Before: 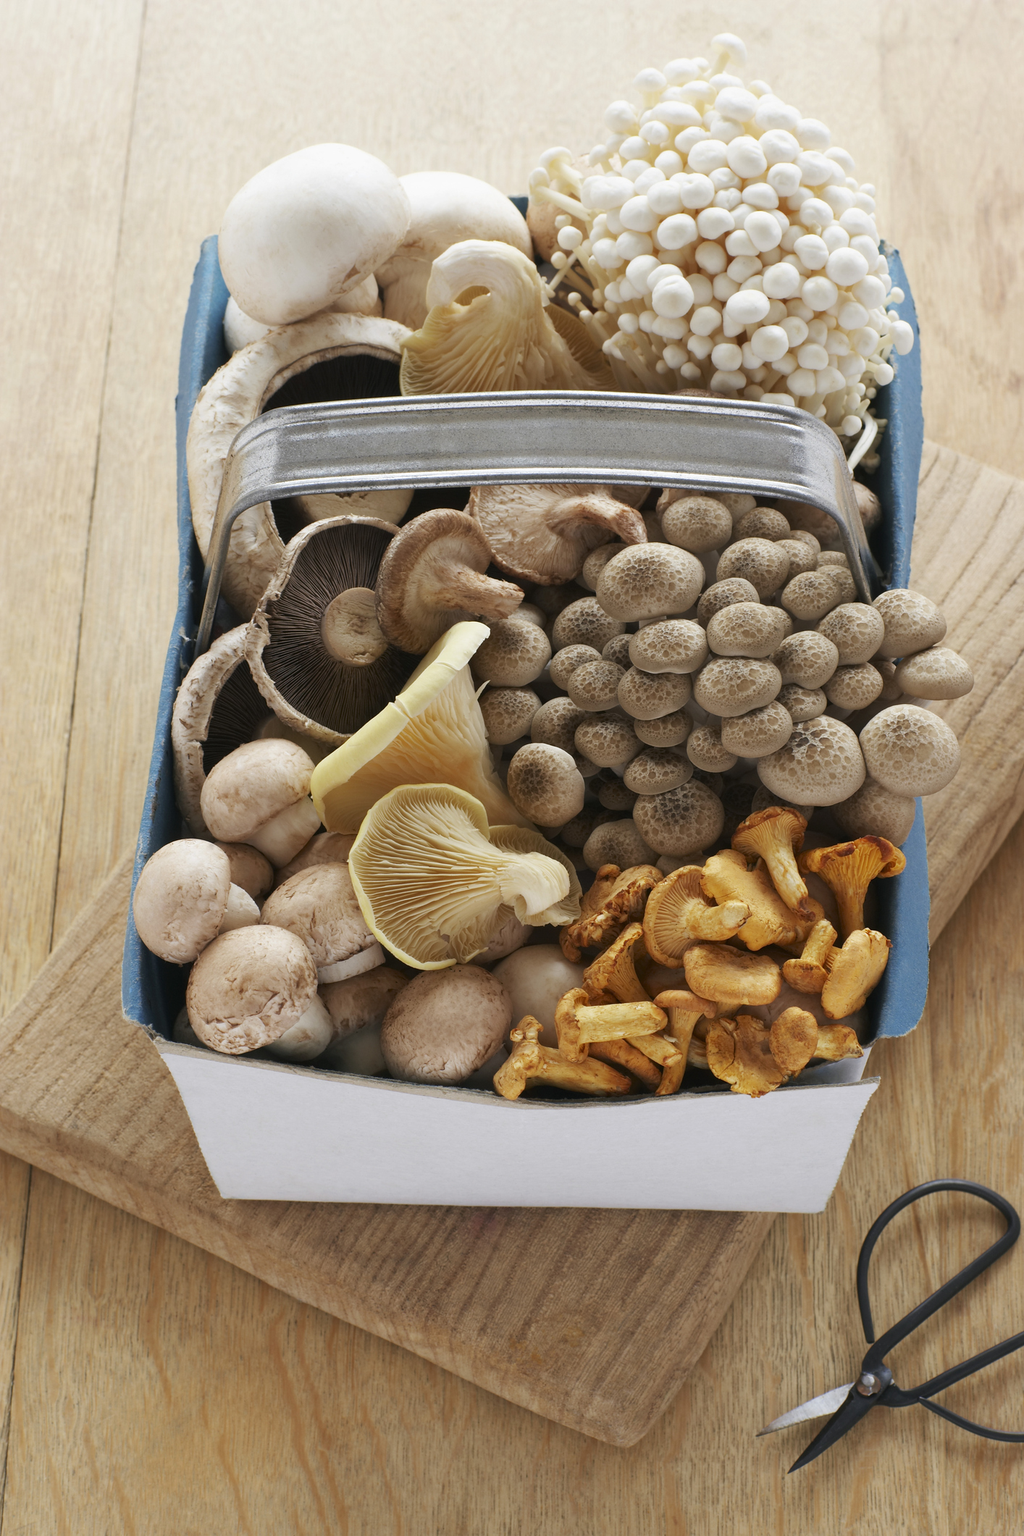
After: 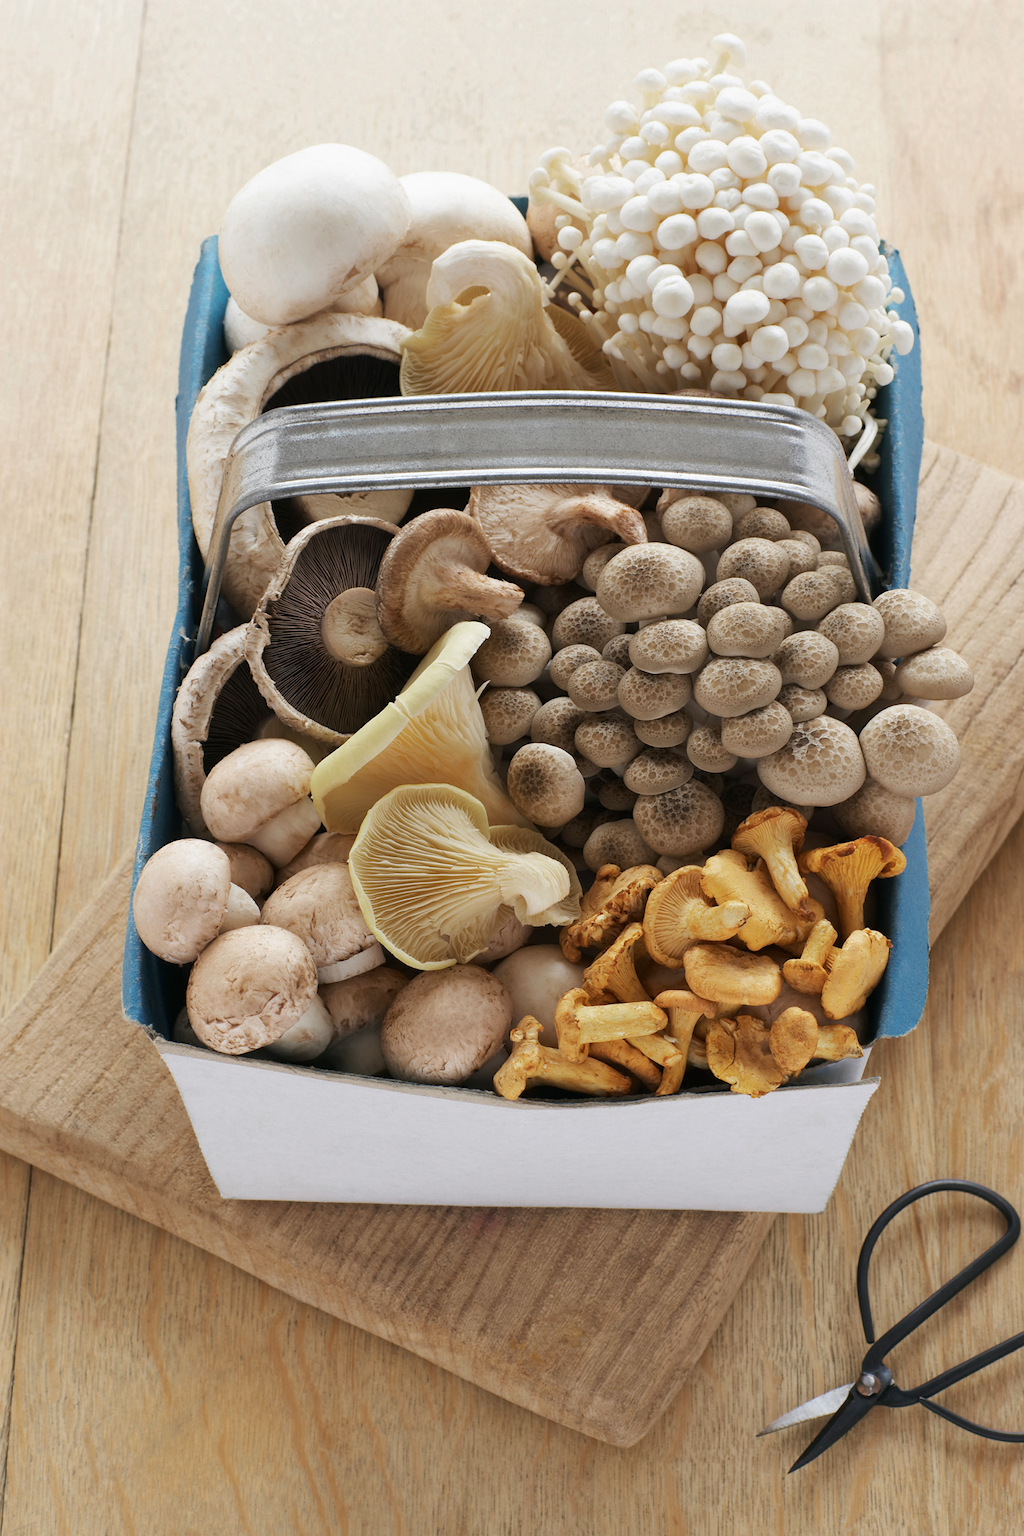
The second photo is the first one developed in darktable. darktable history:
color zones: curves: ch0 [(0, 0.558) (0.143, 0.548) (0.286, 0.447) (0.429, 0.259) (0.571, 0.5) (0.714, 0.5) (0.857, 0.593) (1, 0.558)]; ch1 [(0, 0.543) (0.01, 0.544) (0.12, 0.492) (0.248, 0.458) (0.5, 0.534) (0.748, 0.5) (0.99, 0.469) (1, 0.543)]; ch2 [(0, 0.507) (0.143, 0.522) (0.286, 0.505) (0.429, 0.5) (0.571, 0.5) (0.714, 0.5) (0.857, 0.5) (1, 0.507)], mix 24.19%
color balance rgb: perceptual saturation grading › global saturation -3.69%, perceptual saturation grading › shadows -2.337%
